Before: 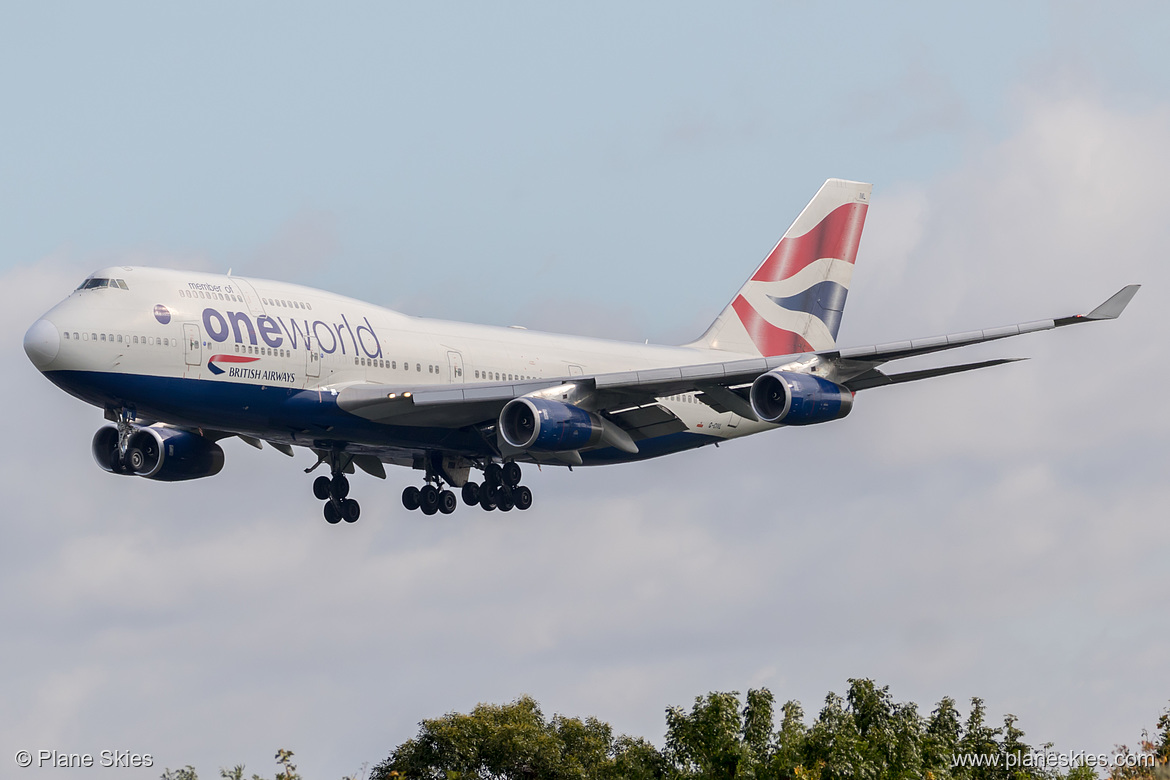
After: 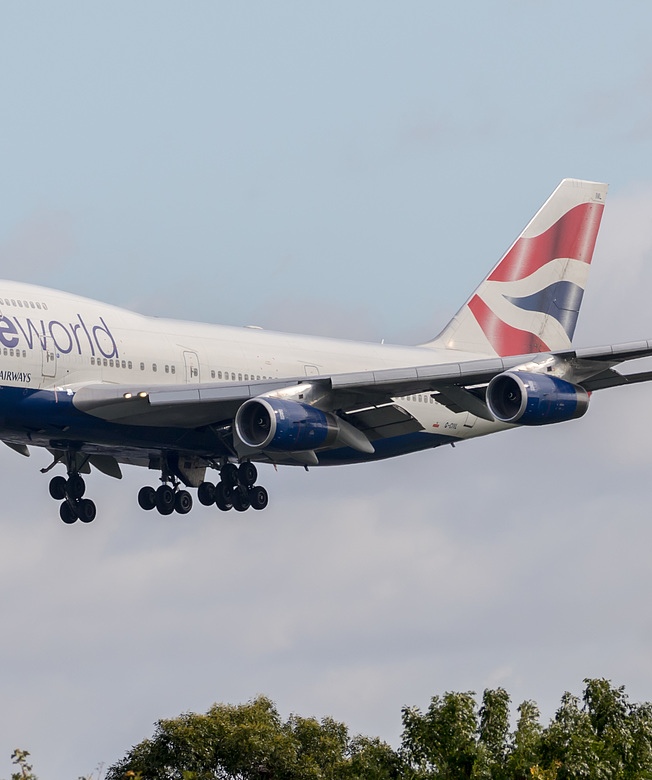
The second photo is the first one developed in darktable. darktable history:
crop and rotate: left 22.597%, right 21.61%
